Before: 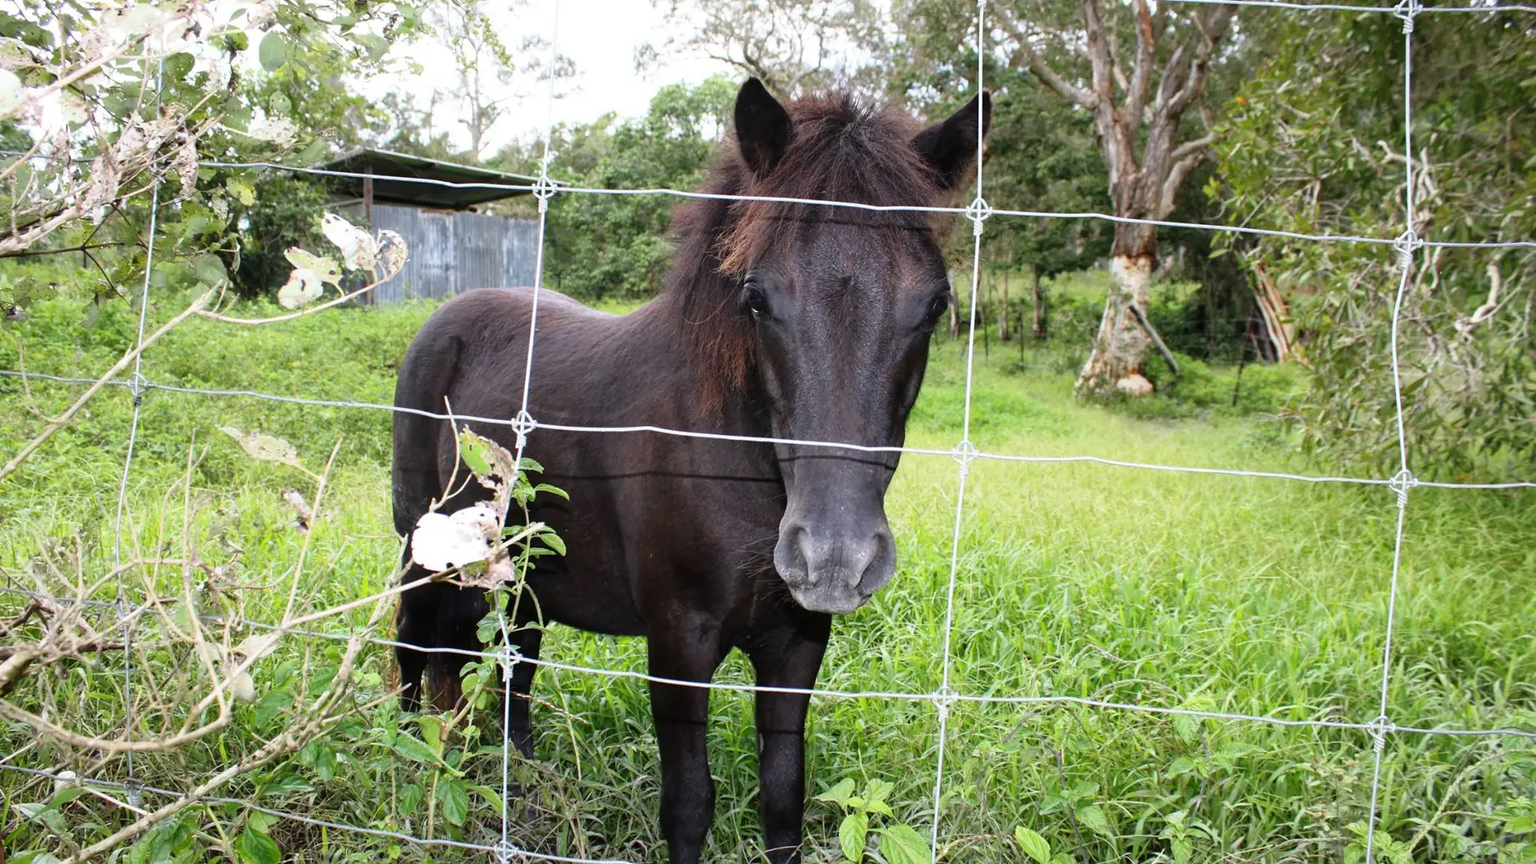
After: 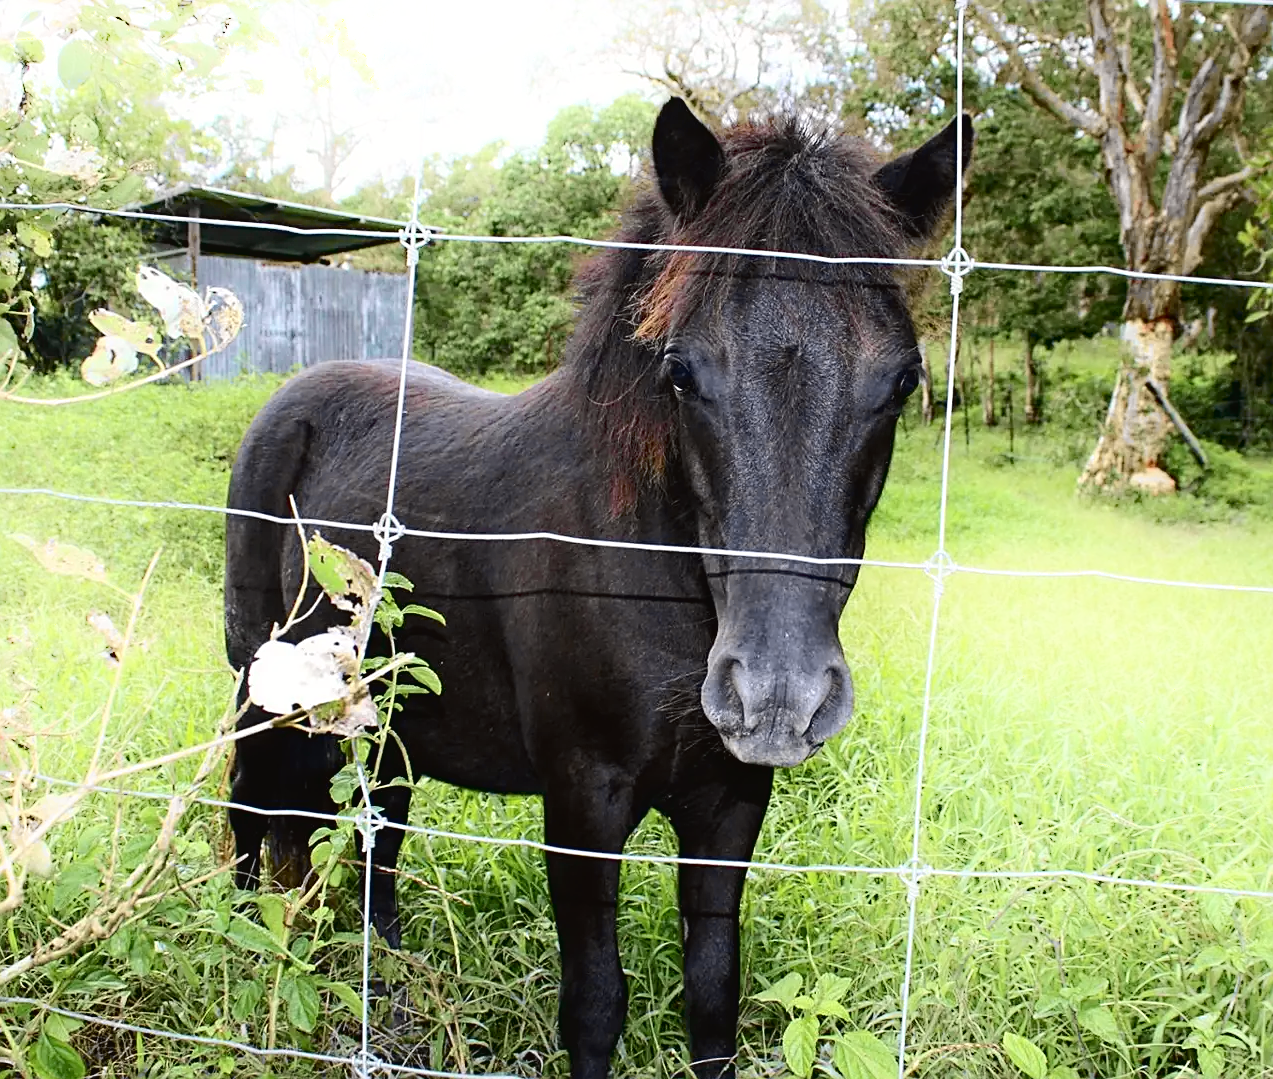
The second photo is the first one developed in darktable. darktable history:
crop and rotate: left 13.874%, right 19.787%
shadows and highlights: shadows -21.29, highlights 98.43, soften with gaussian
sharpen: on, module defaults
tone curve: curves: ch0 [(0, 0.024) (0.049, 0.038) (0.176, 0.162) (0.33, 0.331) (0.432, 0.475) (0.601, 0.665) (0.843, 0.876) (1, 1)]; ch1 [(0, 0) (0.339, 0.358) (0.445, 0.439) (0.476, 0.47) (0.504, 0.504) (0.53, 0.511) (0.557, 0.558) (0.627, 0.635) (0.728, 0.746) (1, 1)]; ch2 [(0, 0) (0.327, 0.324) (0.417, 0.44) (0.46, 0.453) (0.502, 0.504) (0.526, 0.52) (0.54, 0.564) (0.606, 0.626) (0.76, 0.75) (1, 1)], color space Lab, independent channels, preserve colors none
haze removal: compatibility mode true, adaptive false
